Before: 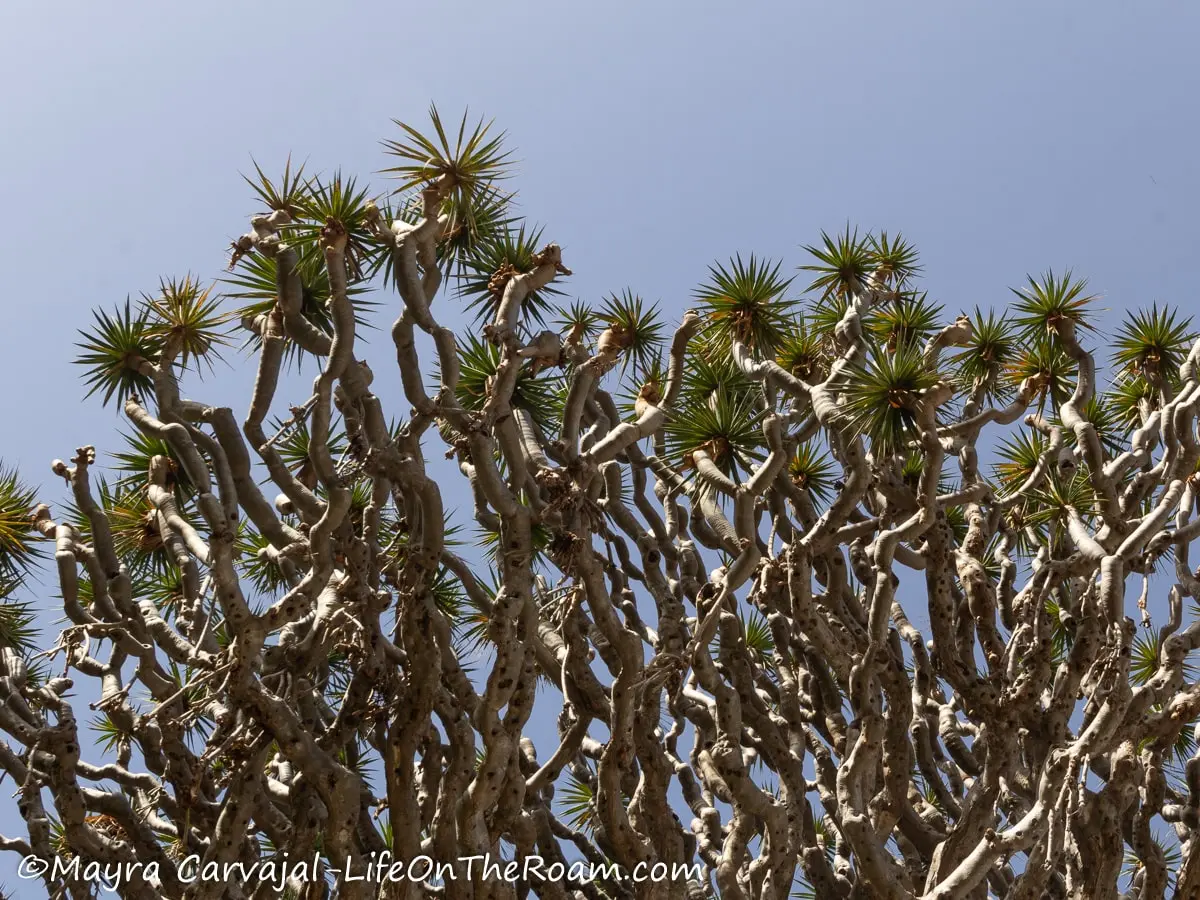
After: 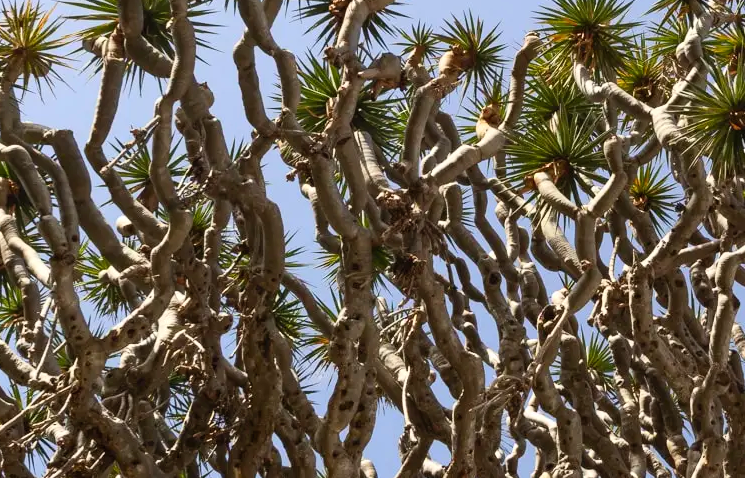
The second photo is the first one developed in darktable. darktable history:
crop: left 13.26%, top 30.892%, right 24.632%, bottom 15.902%
contrast brightness saturation: contrast 0.204, brightness 0.156, saturation 0.223
